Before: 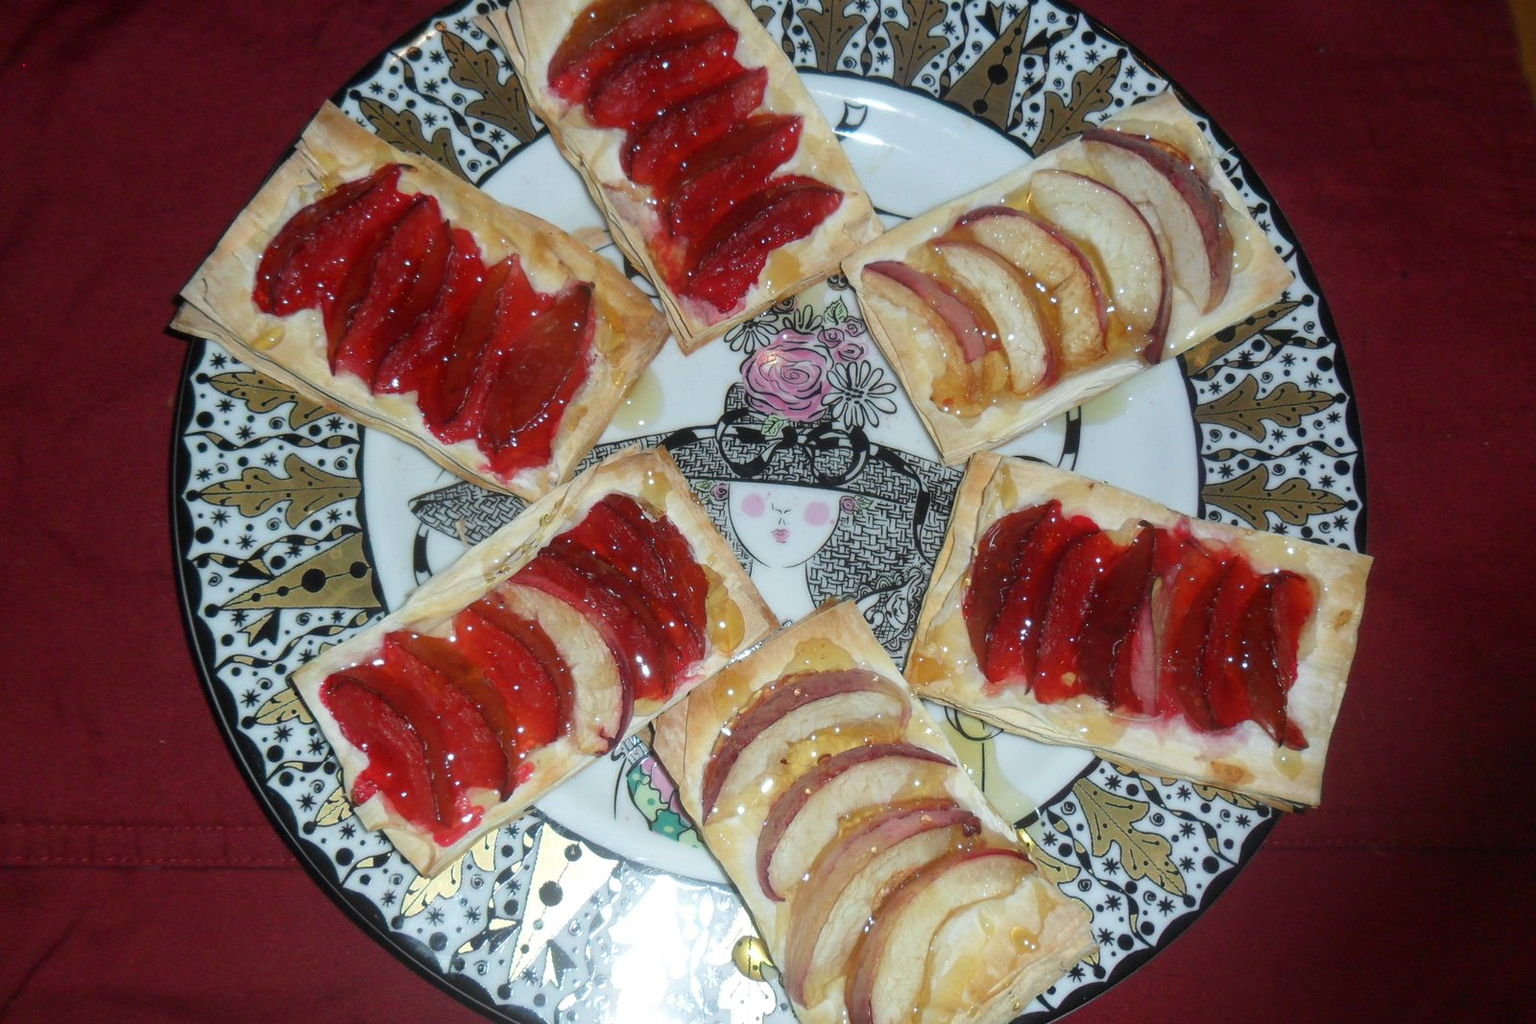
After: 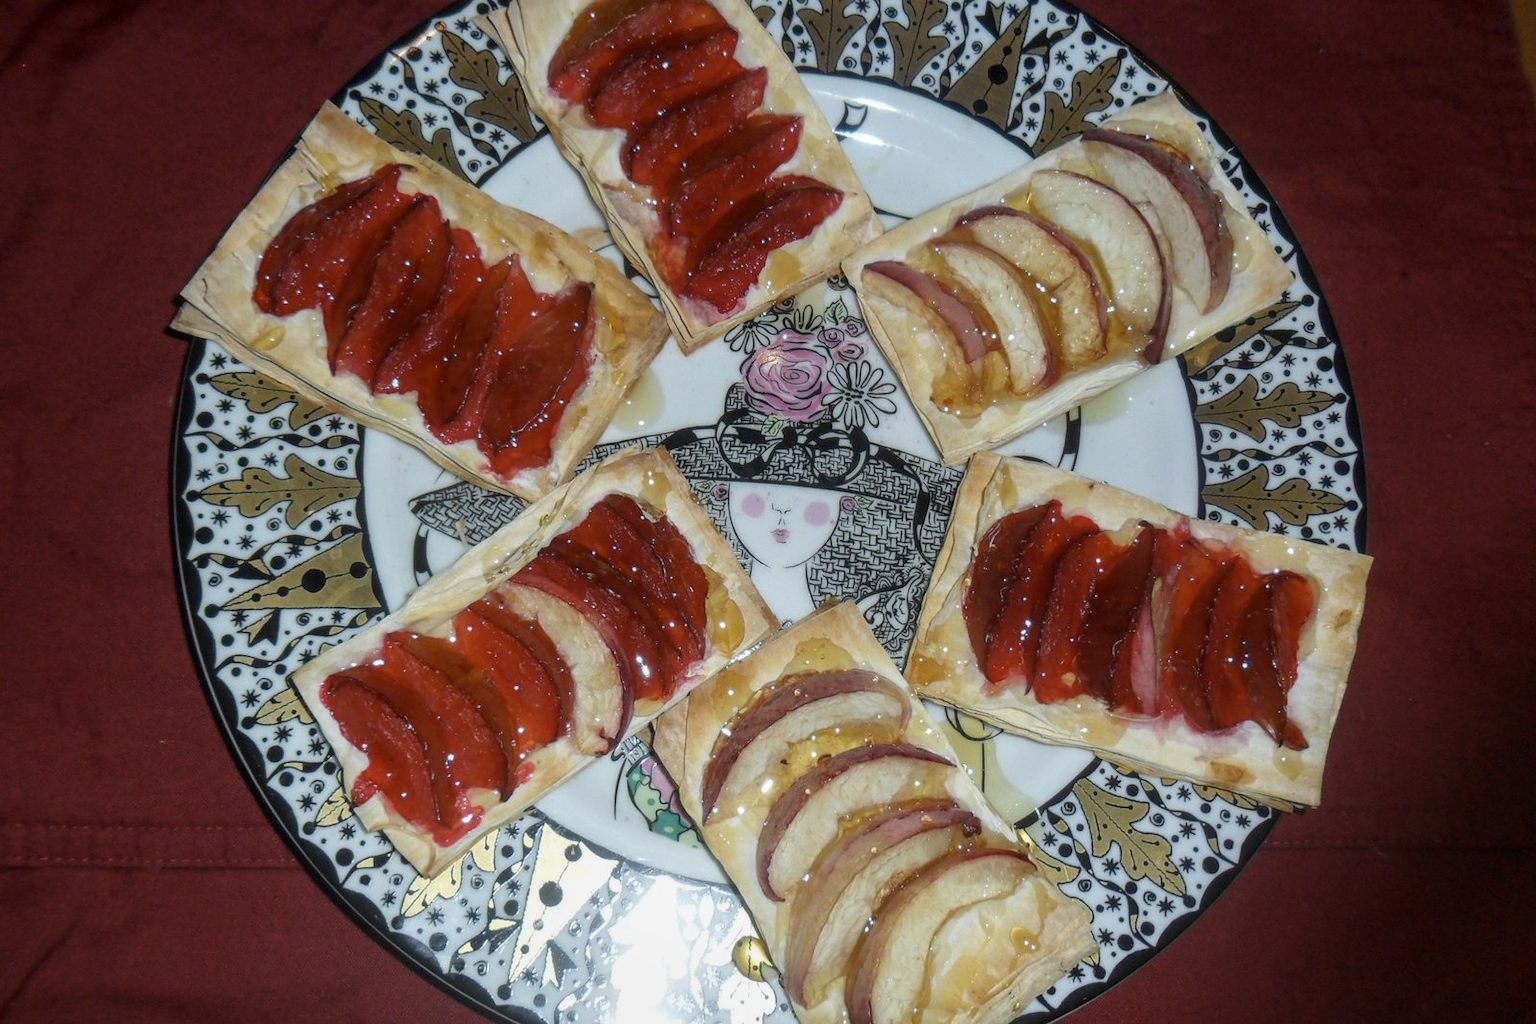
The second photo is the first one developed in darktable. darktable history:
color contrast: green-magenta contrast 0.81
exposure: exposure -0.177 EV, compensate highlight preservation false
local contrast: on, module defaults
